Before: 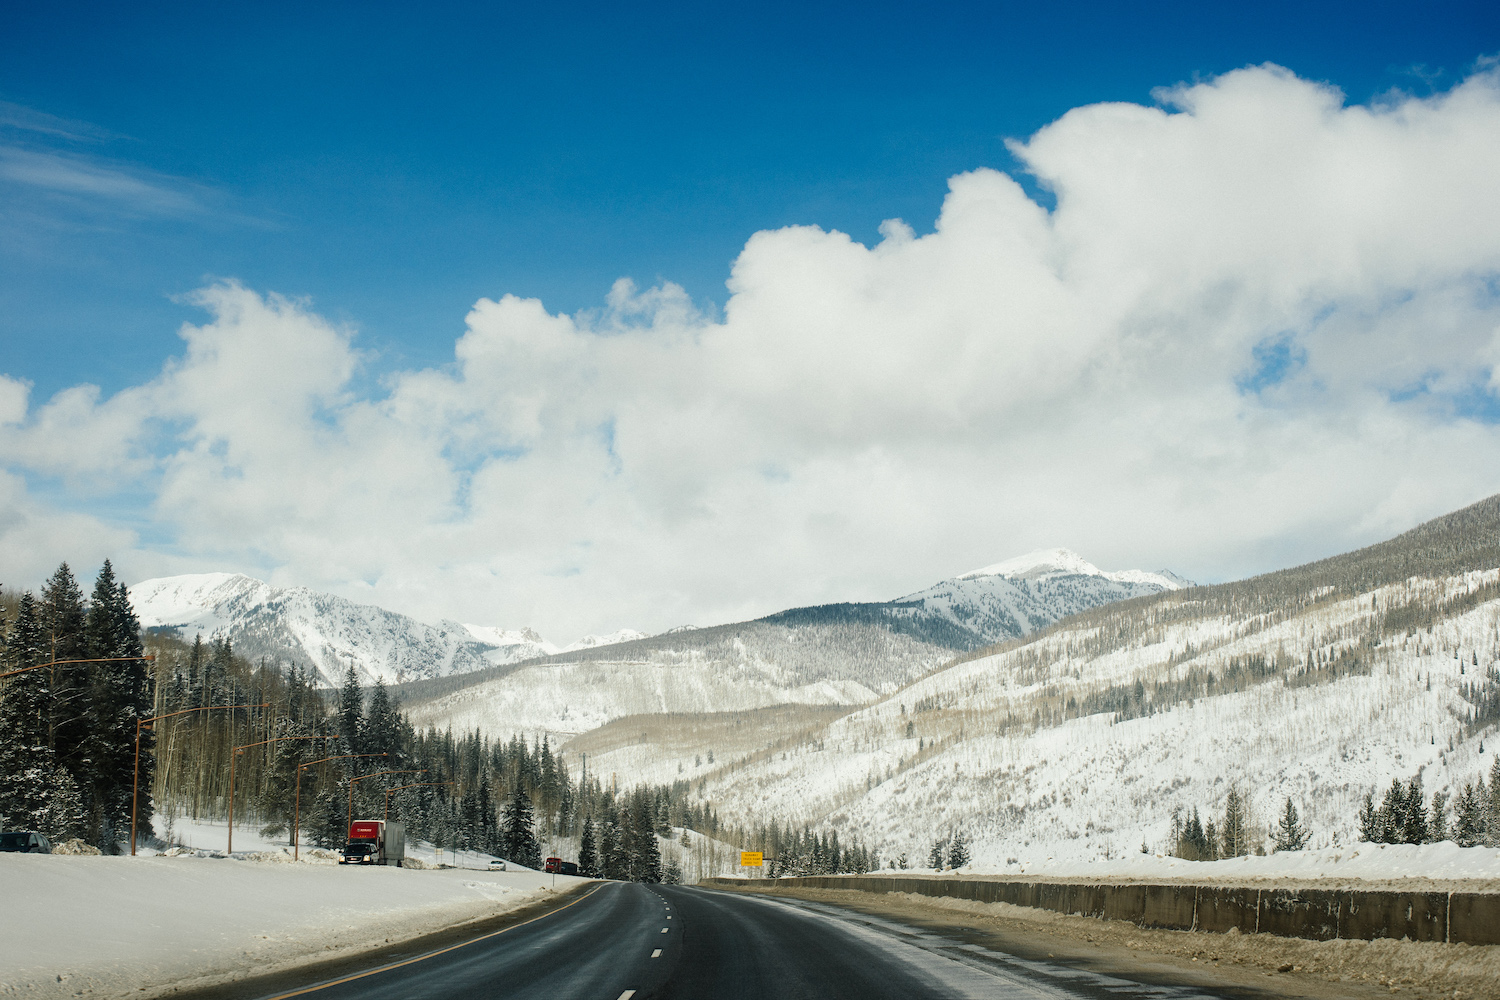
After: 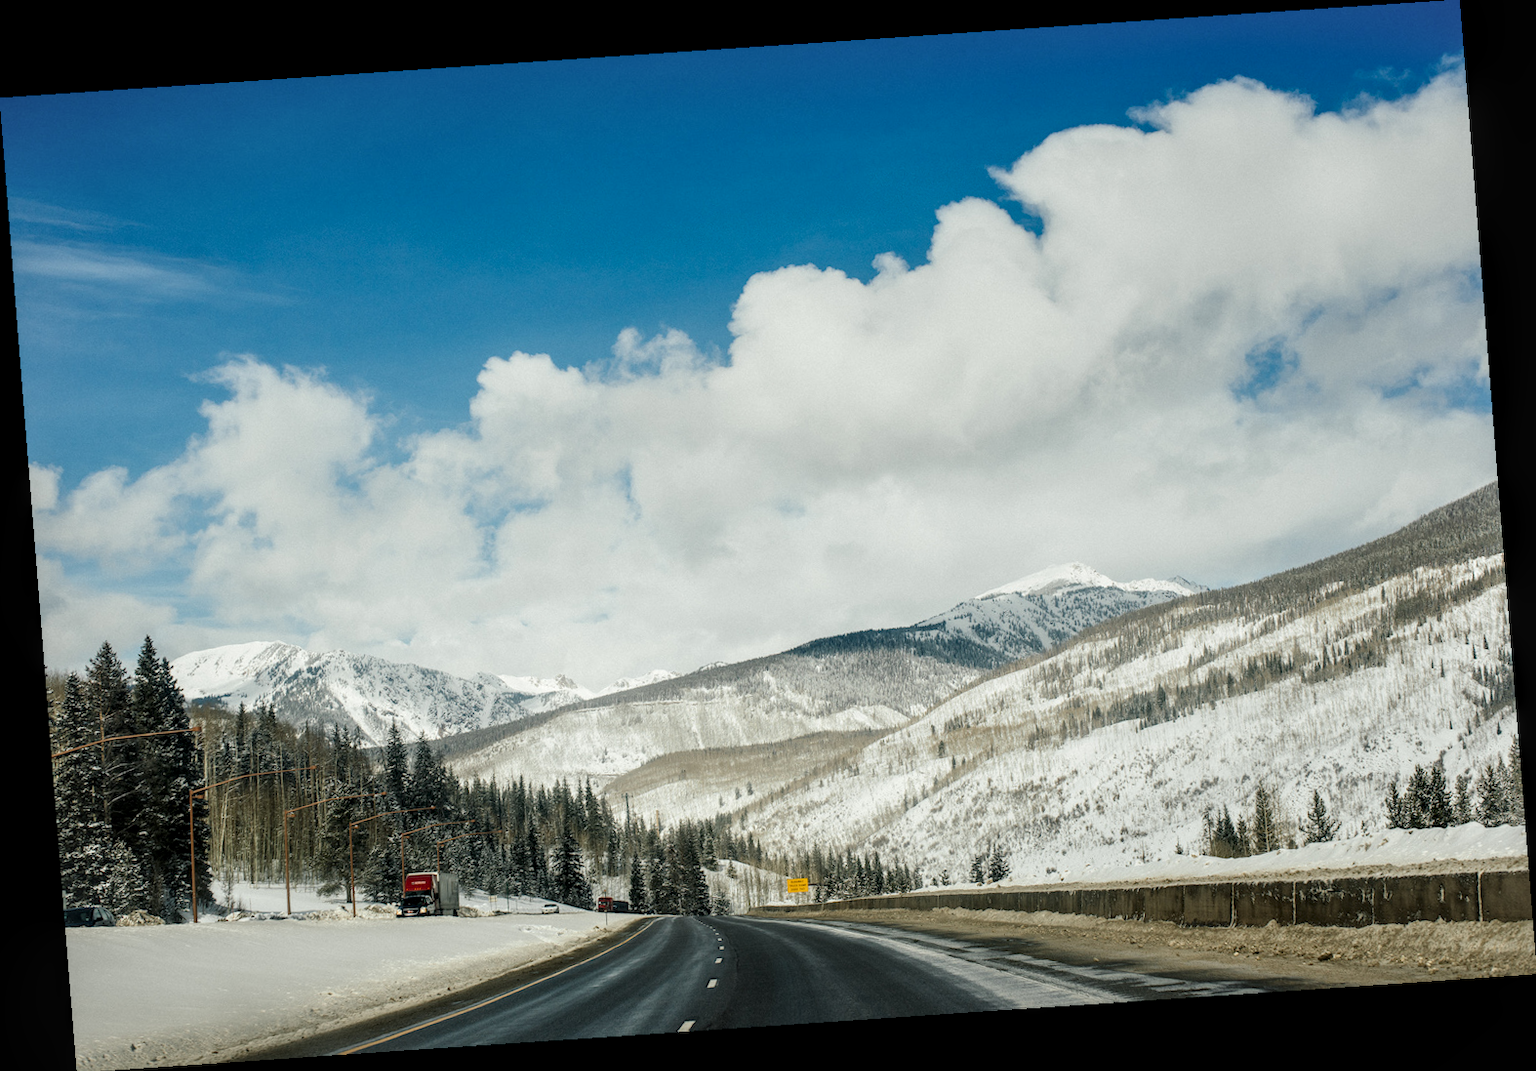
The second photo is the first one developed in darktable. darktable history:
local contrast: highlights 40%, shadows 60%, detail 136%, midtone range 0.514
rotate and perspective: rotation -4.2°, shear 0.006, automatic cropping off
tone equalizer: on, module defaults
